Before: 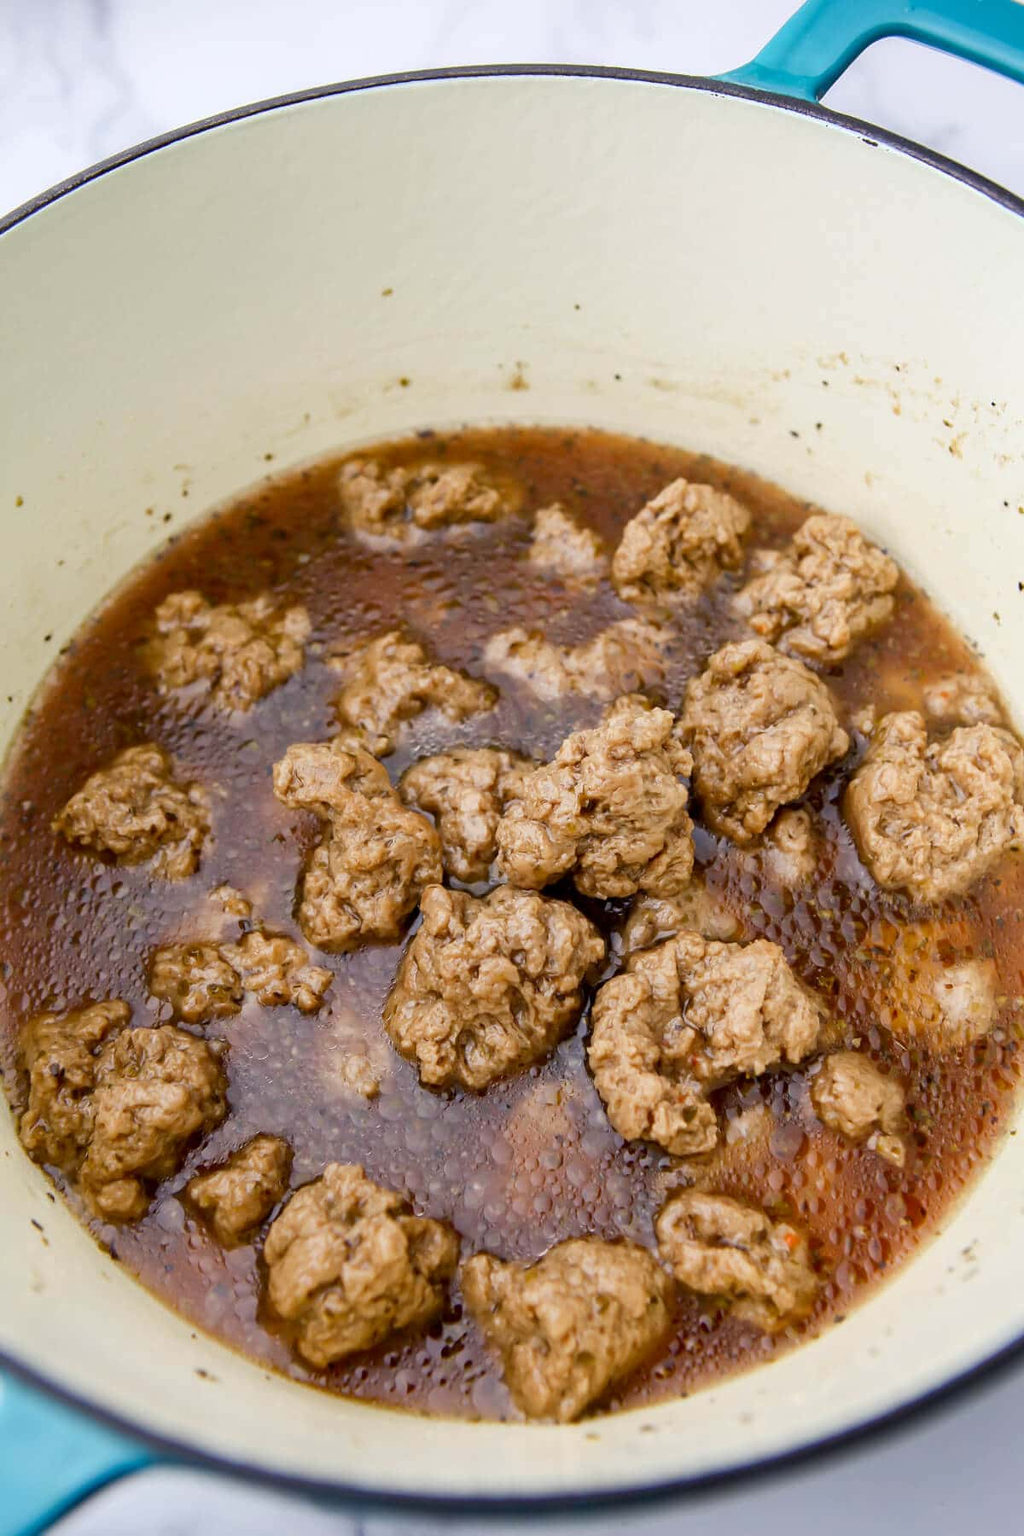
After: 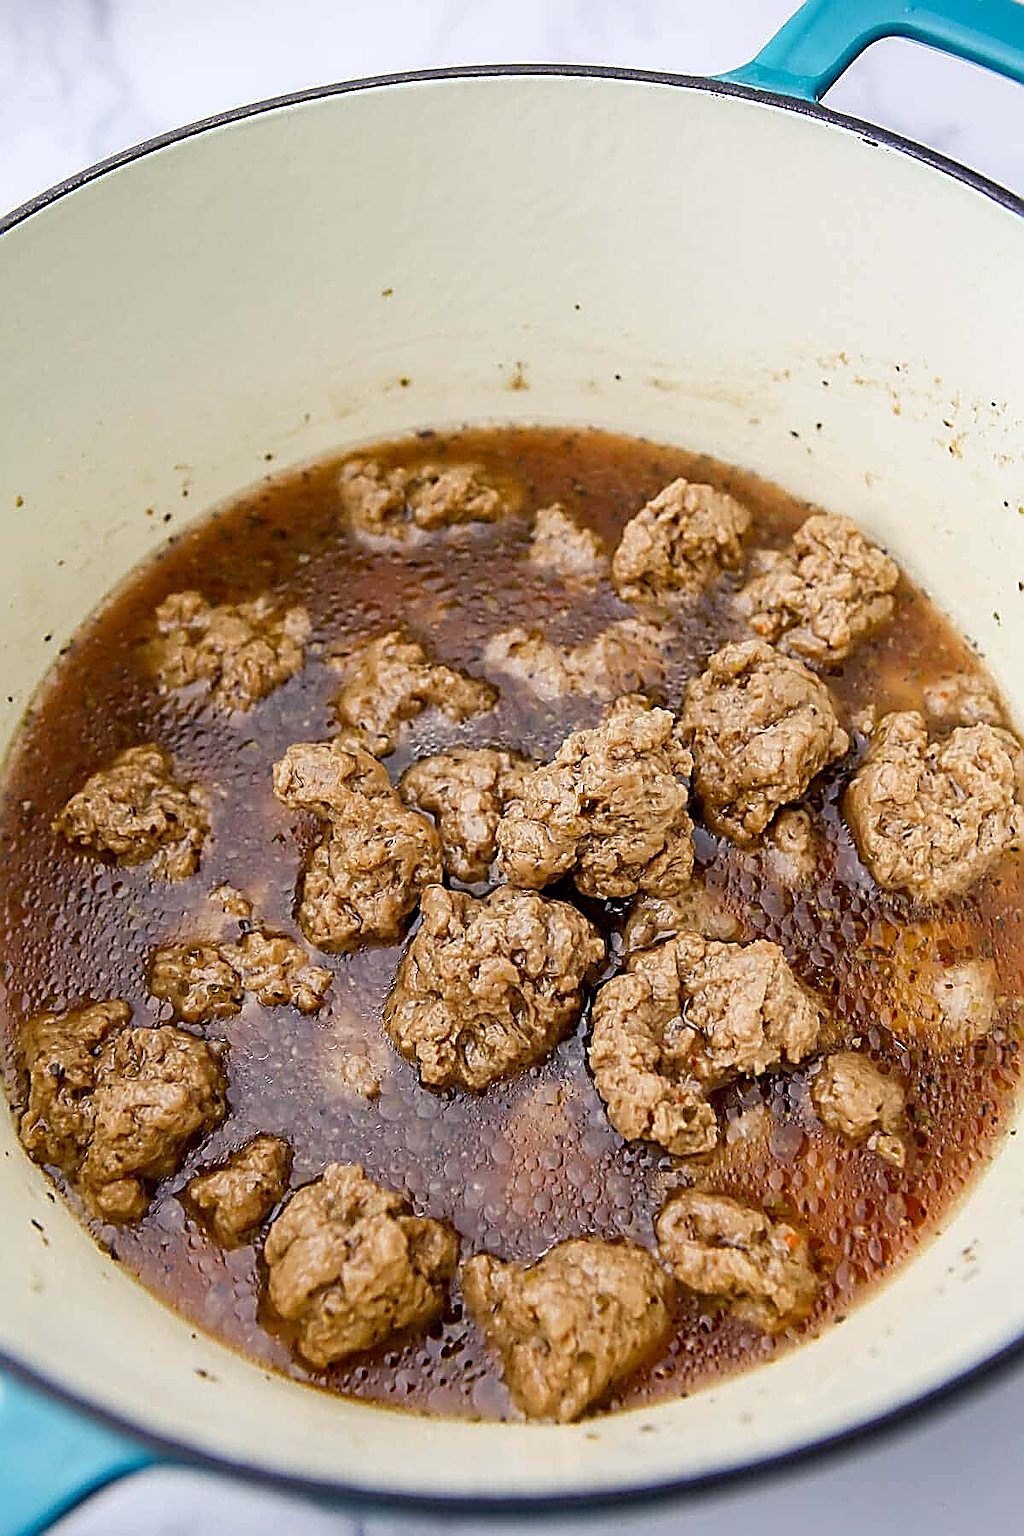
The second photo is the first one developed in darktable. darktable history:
sharpen: amount 1.994
